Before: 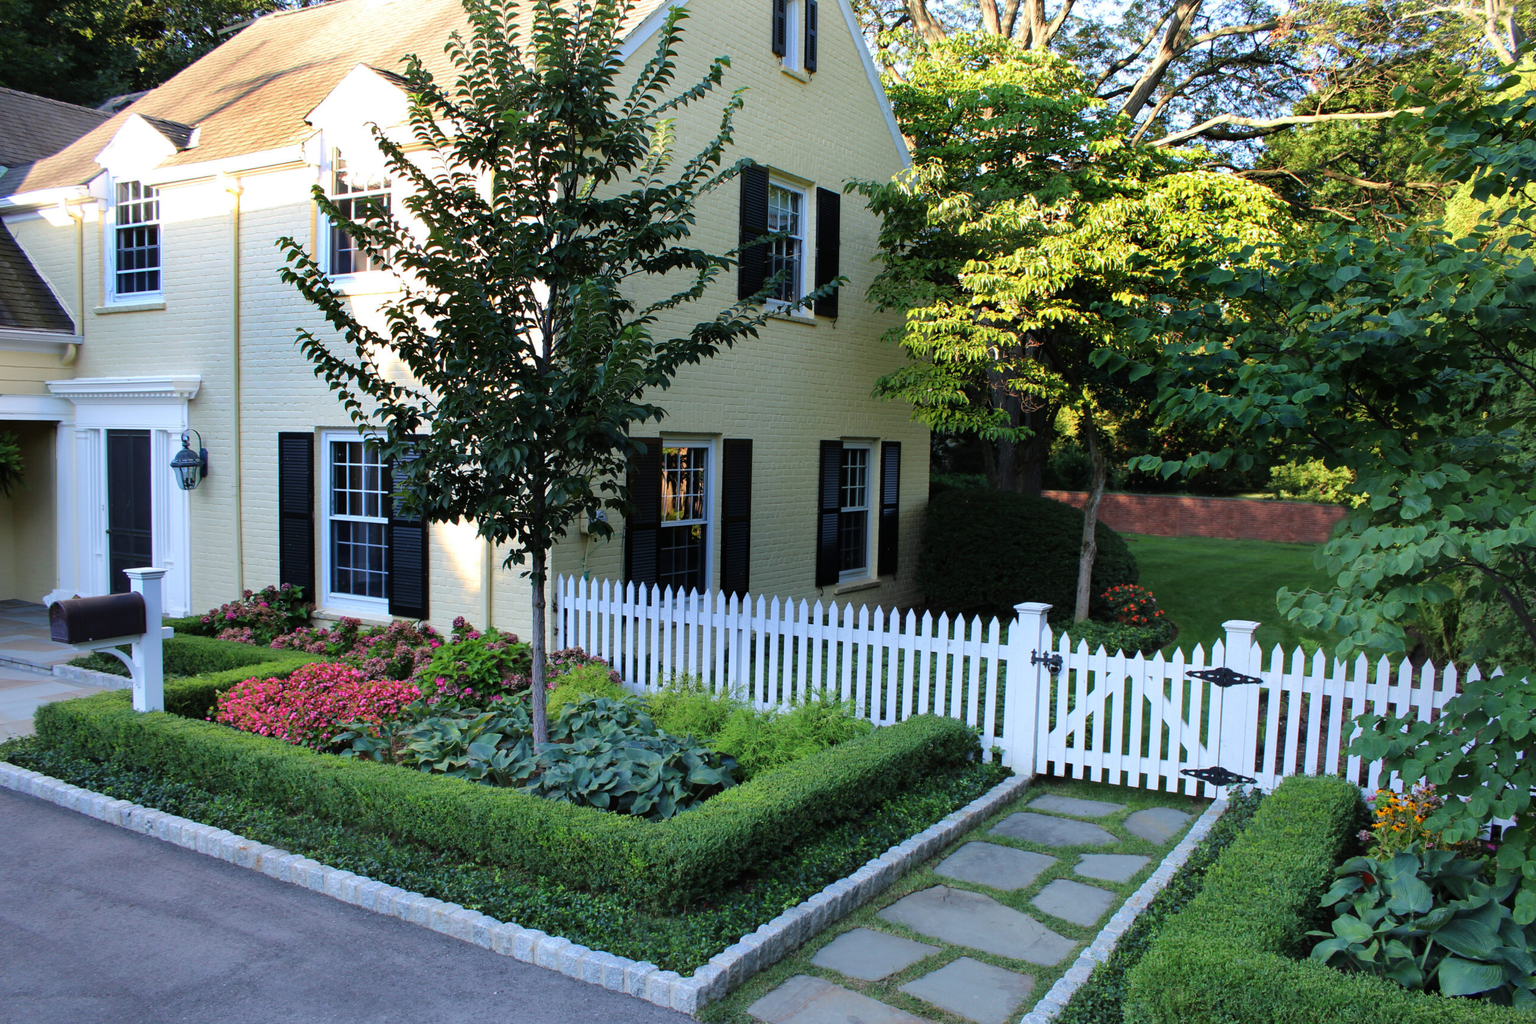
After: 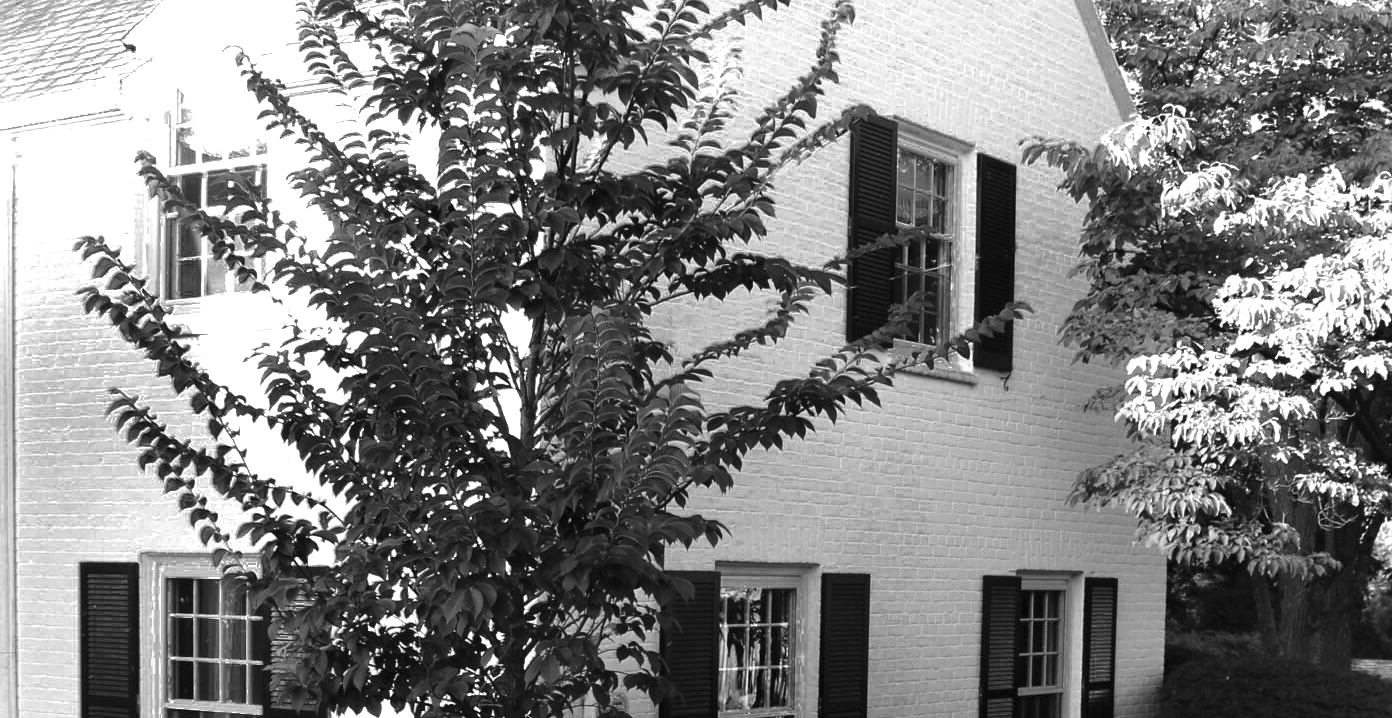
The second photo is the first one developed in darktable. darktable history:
color zones: curves: ch0 [(0.002, 0.589) (0.107, 0.484) (0.146, 0.249) (0.217, 0.352) (0.309, 0.525) (0.39, 0.404) (0.455, 0.169) (0.597, 0.055) (0.724, 0.212) (0.775, 0.691) (0.869, 0.571) (1, 0.587)]; ch1 [(0, 0) (0.143, 0) (0.286, 0) (0.429, 0) (0.571, 0) (0.714, 0) (0.857, 0)]
crop: left 15.016%, top 9.285%, right 30.595%, bottom 48.607%
exposure: black level correction 0, exposure 1.199 EV, compensate highlight preservation false
